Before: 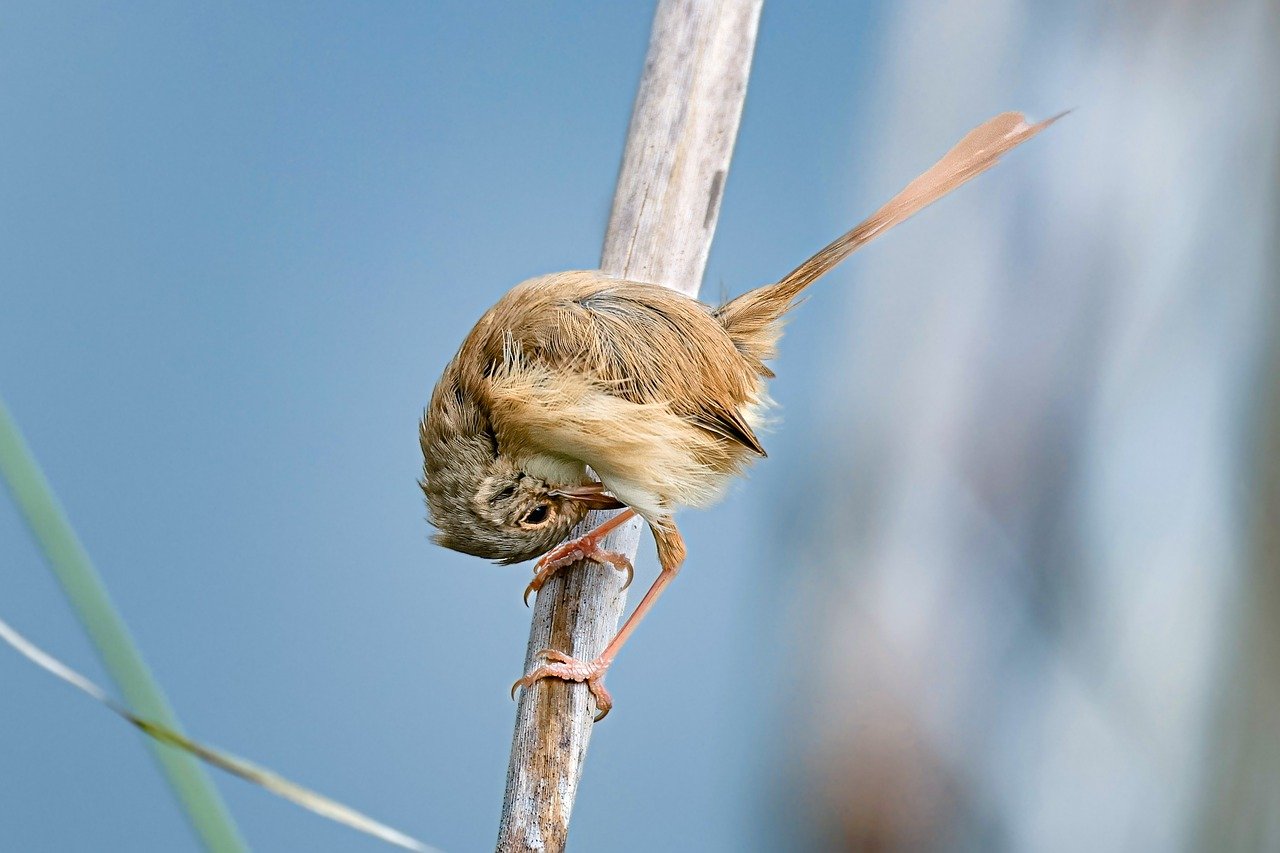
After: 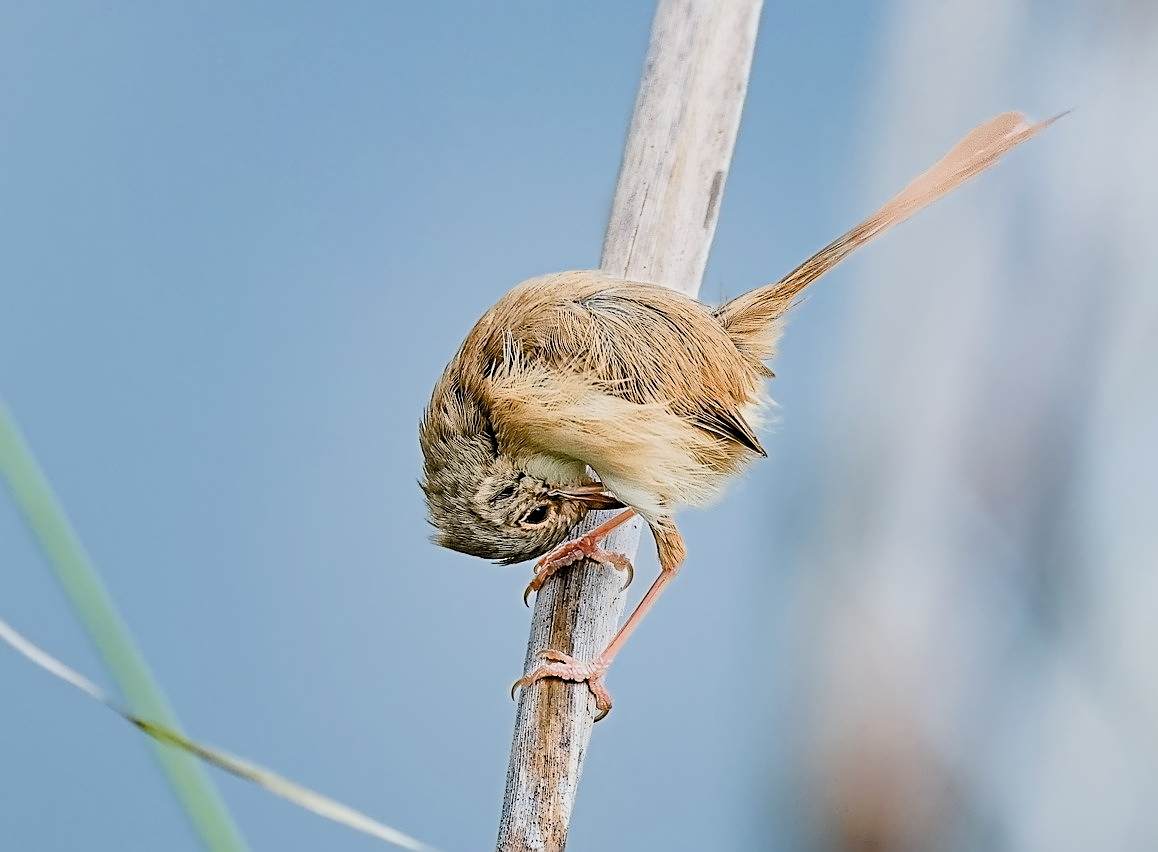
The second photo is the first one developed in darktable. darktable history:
crop: right 9.509%, bottom 0.031%
filmic rgb: black relative exposure -7.65 EV, white relative exposure 4.56 EV, hardness 3.61
contrast equalizer: y [[0.5 ×4, 0.525, 0.667], [0.5 ×6], [0.5 ×6], [0 ×4, 0.042, 0], [0, 0, 0.004, 0.1, 0.191, 0.131]]
sharpen: on, module defaults
exposure: black level correction 0.001, exposure 0.5 EV, compensate exposure bias true, compensate highlight preservation false
